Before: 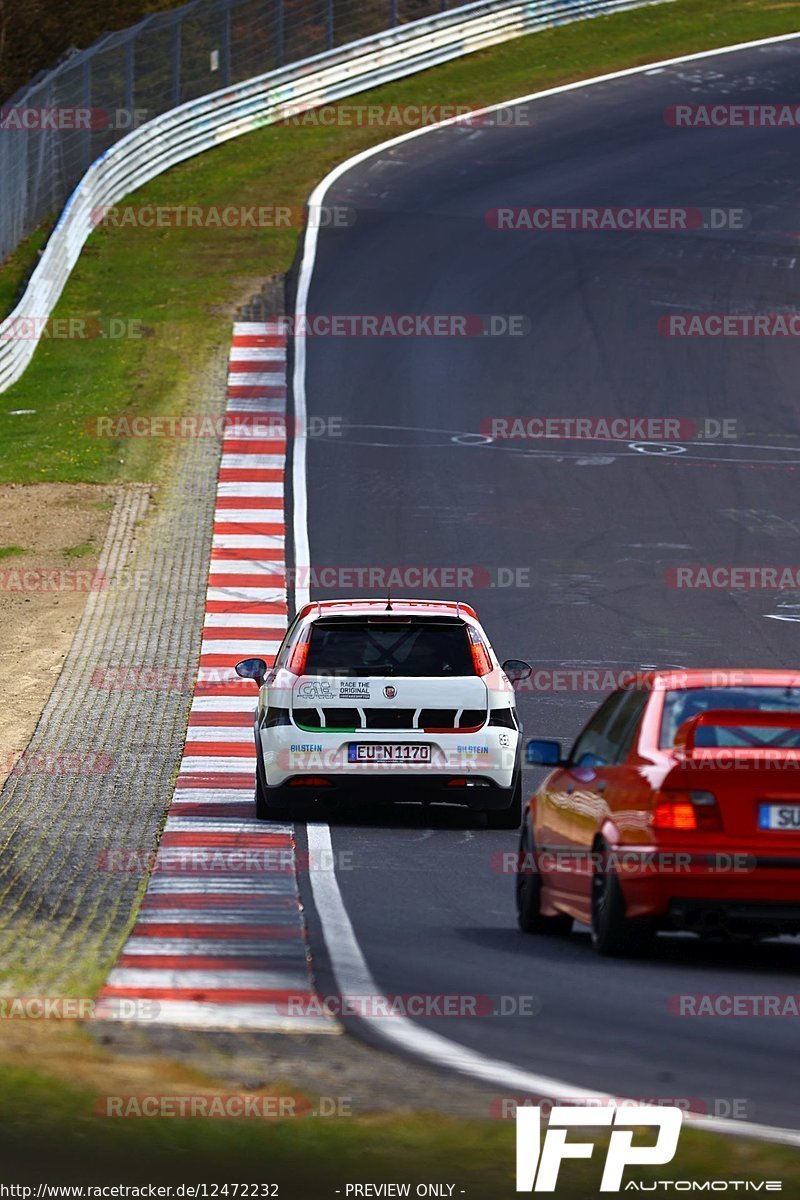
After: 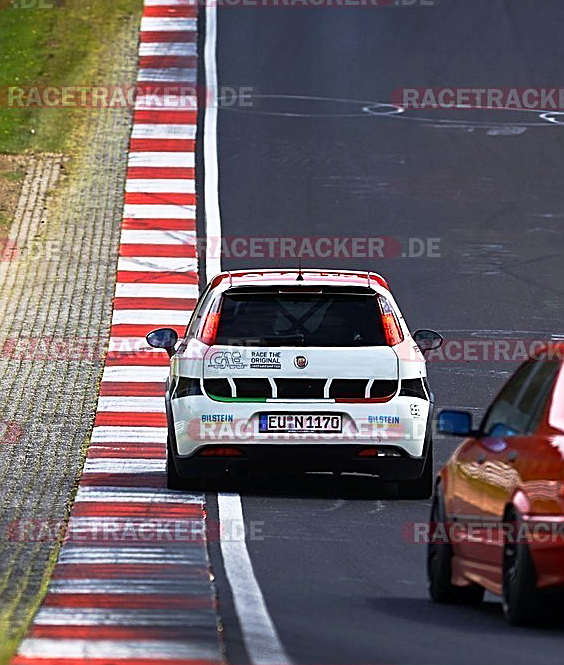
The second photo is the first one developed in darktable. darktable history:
base curve: curves: ch0 [(0, 0) (0.257, 0.25) (0.482, 0.586) (0.757, 0.871) (1, 1)], preserve colors none
crop: left 11.126%, top 27.504%, right 18.288%, bottom 17.023%
levels: levels [0, 0.498, 0.996]
sharpen: on, module defaults
